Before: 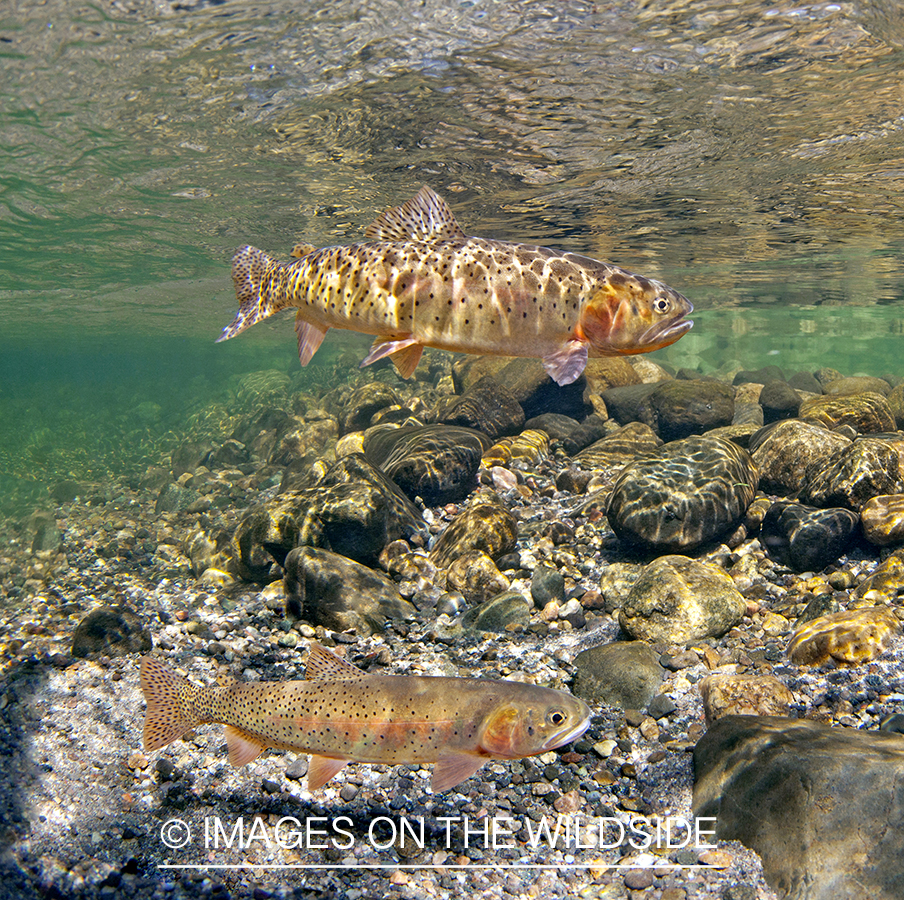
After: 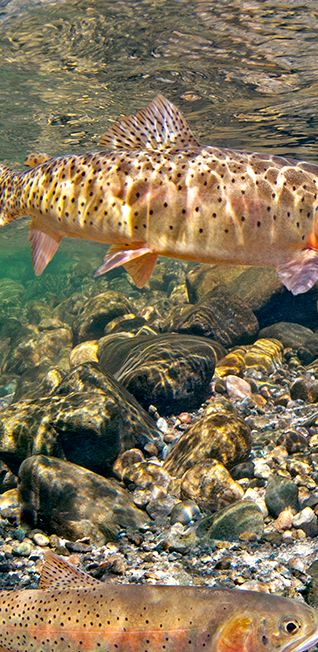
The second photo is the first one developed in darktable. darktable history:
tone equalizer: -7 EV 0.13 EV, smoothing diameter 25%, edges refinement/feathering 10, preserve details guided filter
crop and rotate: left 29.476%, top 10.214%, right 35.32%, bottom 17.333%
color balance: input saturation 99%
